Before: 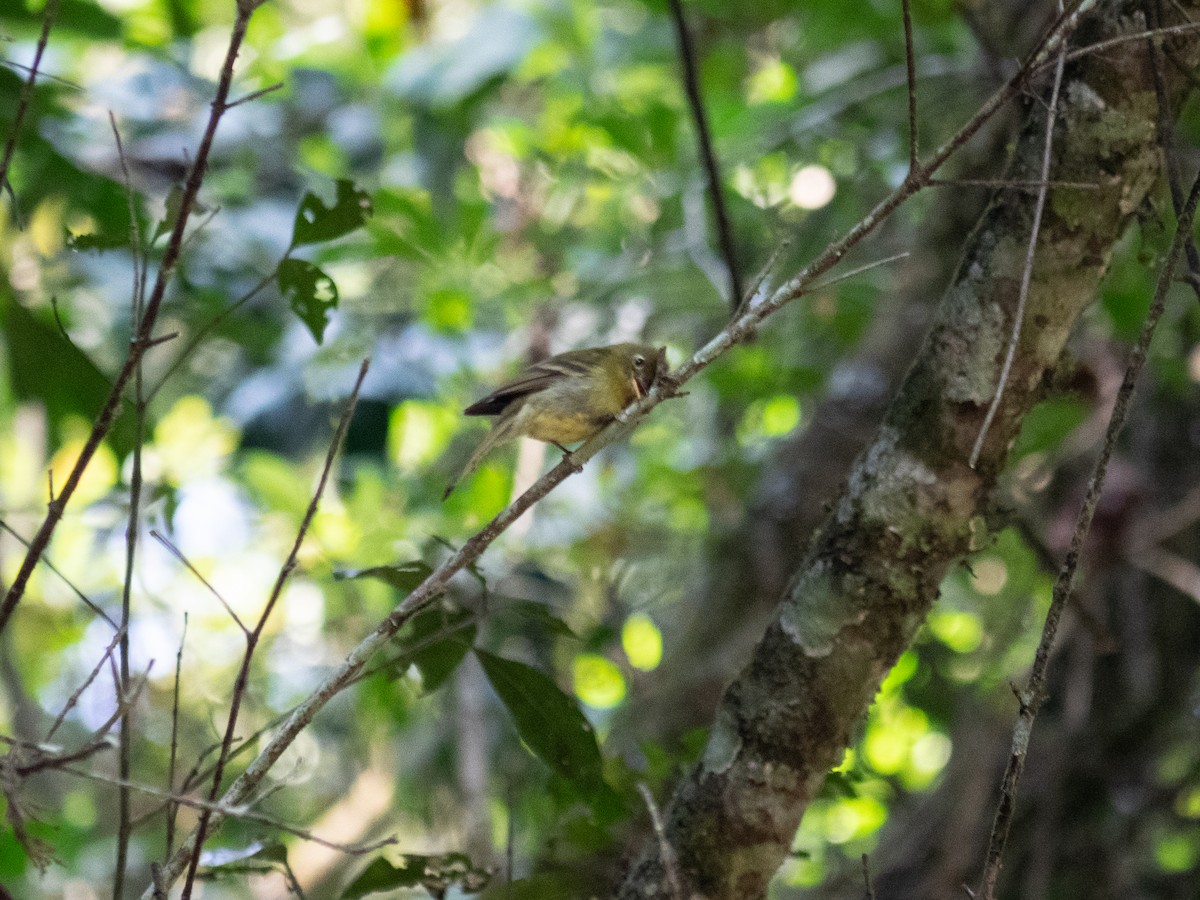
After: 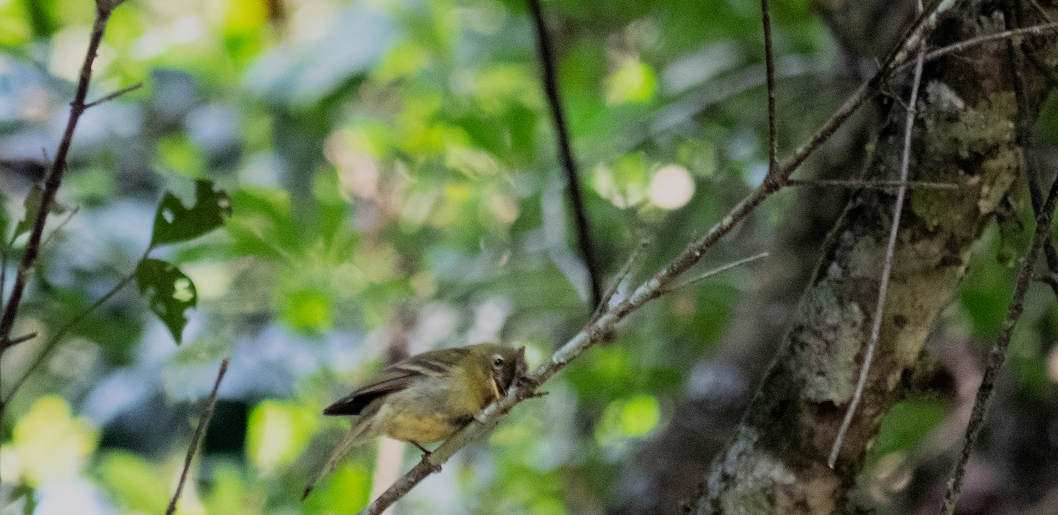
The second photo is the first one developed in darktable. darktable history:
crop and rotate: left 11.812%, bottom 42.776%
filmic rgb: black relative exposure -7.65 EV, white relative exposure 4.56 EV, hardness 3.61, color science v6 (2022)
